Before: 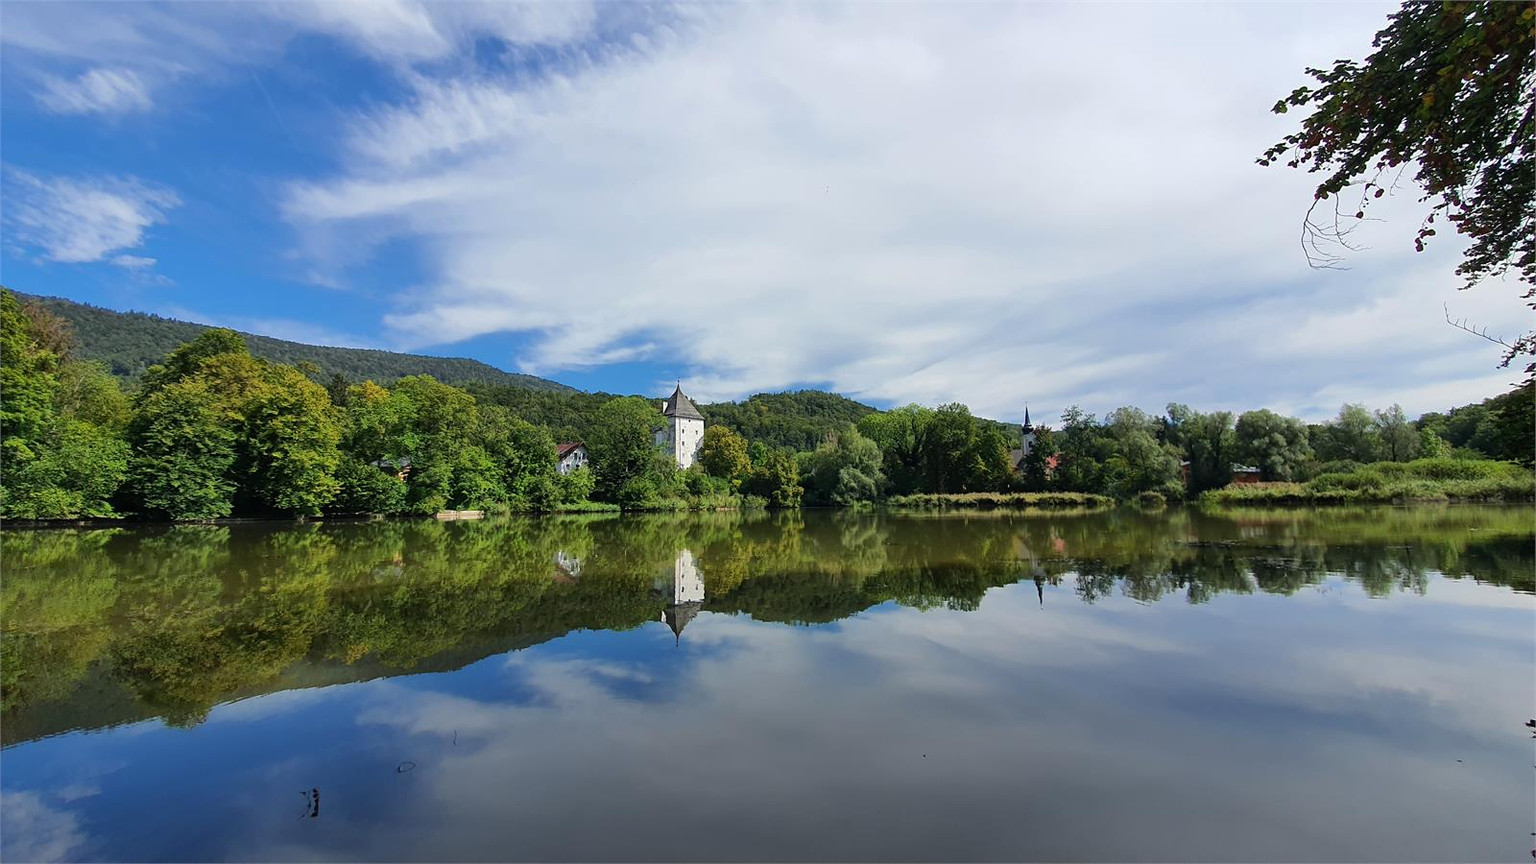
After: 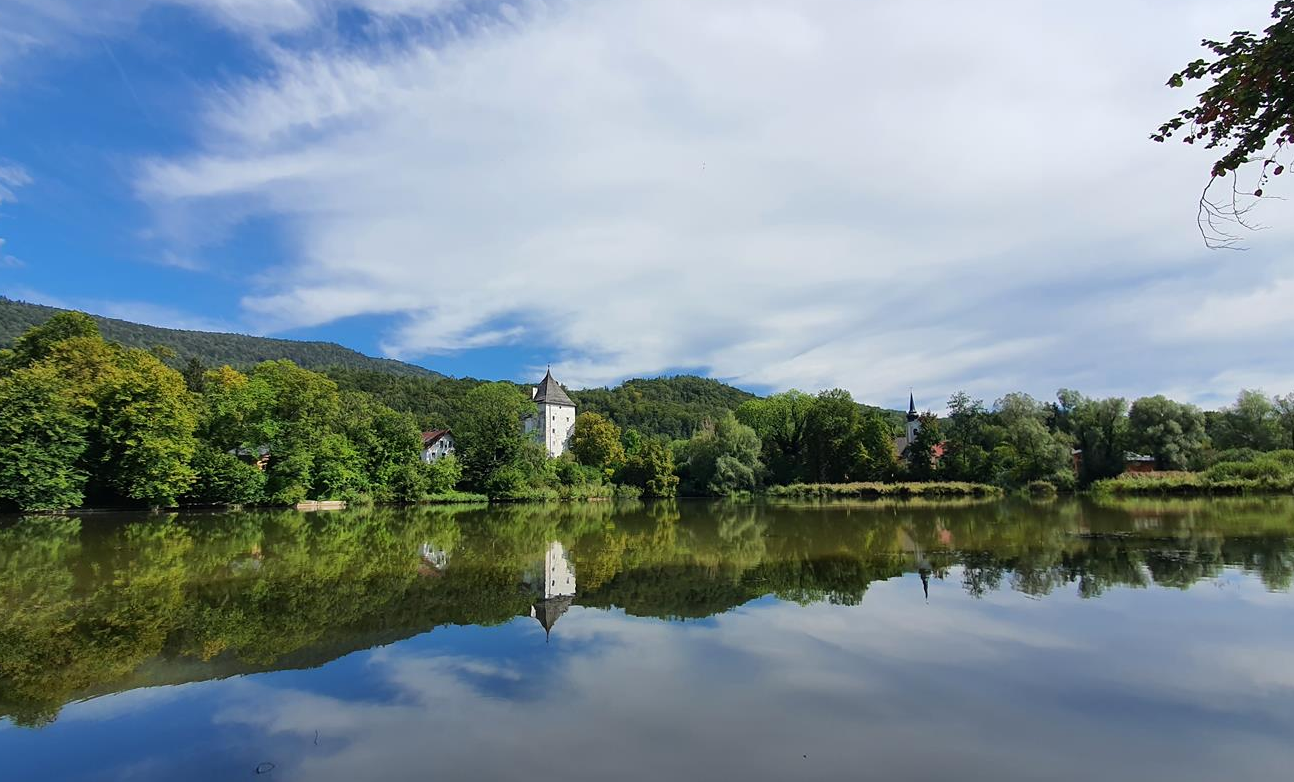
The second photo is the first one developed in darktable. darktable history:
crop: left 9.929%, top 3.475%, right 9.188%, bottom 9.529%
